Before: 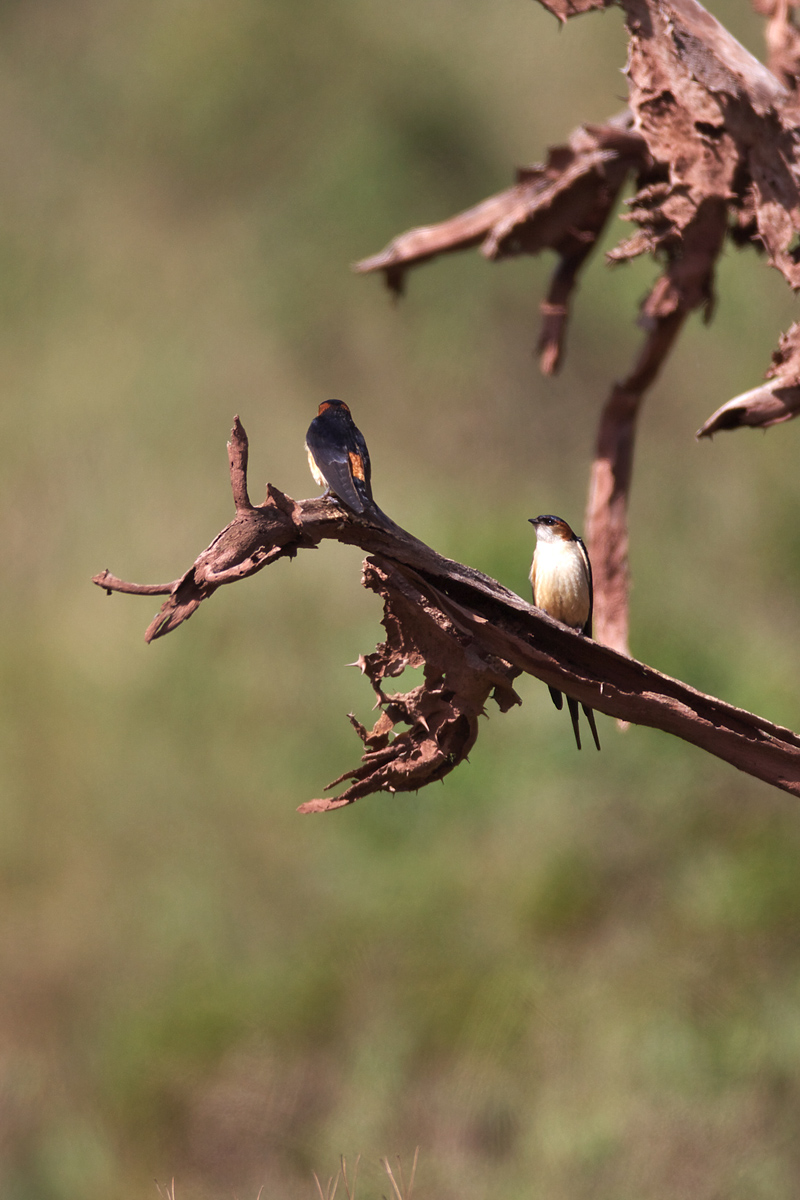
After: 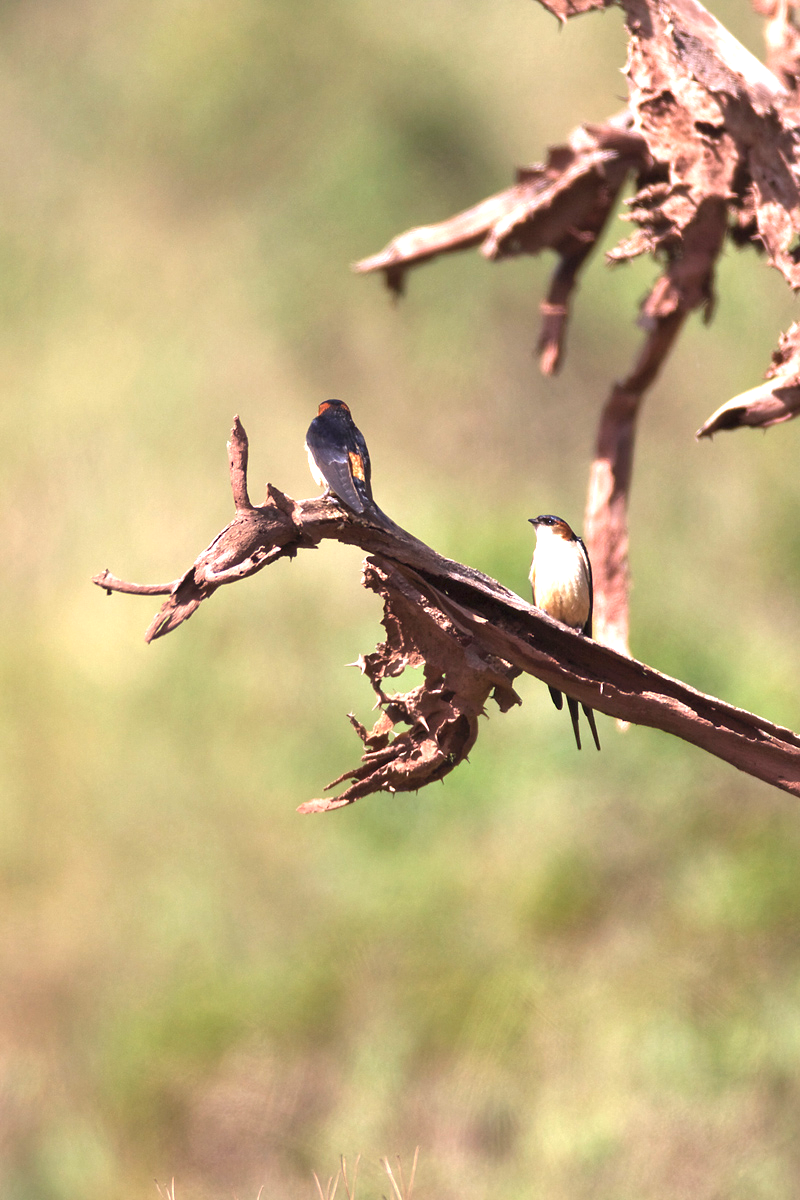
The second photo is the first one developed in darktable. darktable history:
exposure: black level correction 0, exposure 1.278 EV, compensate exposure bias true, compensate highlight preservation false
